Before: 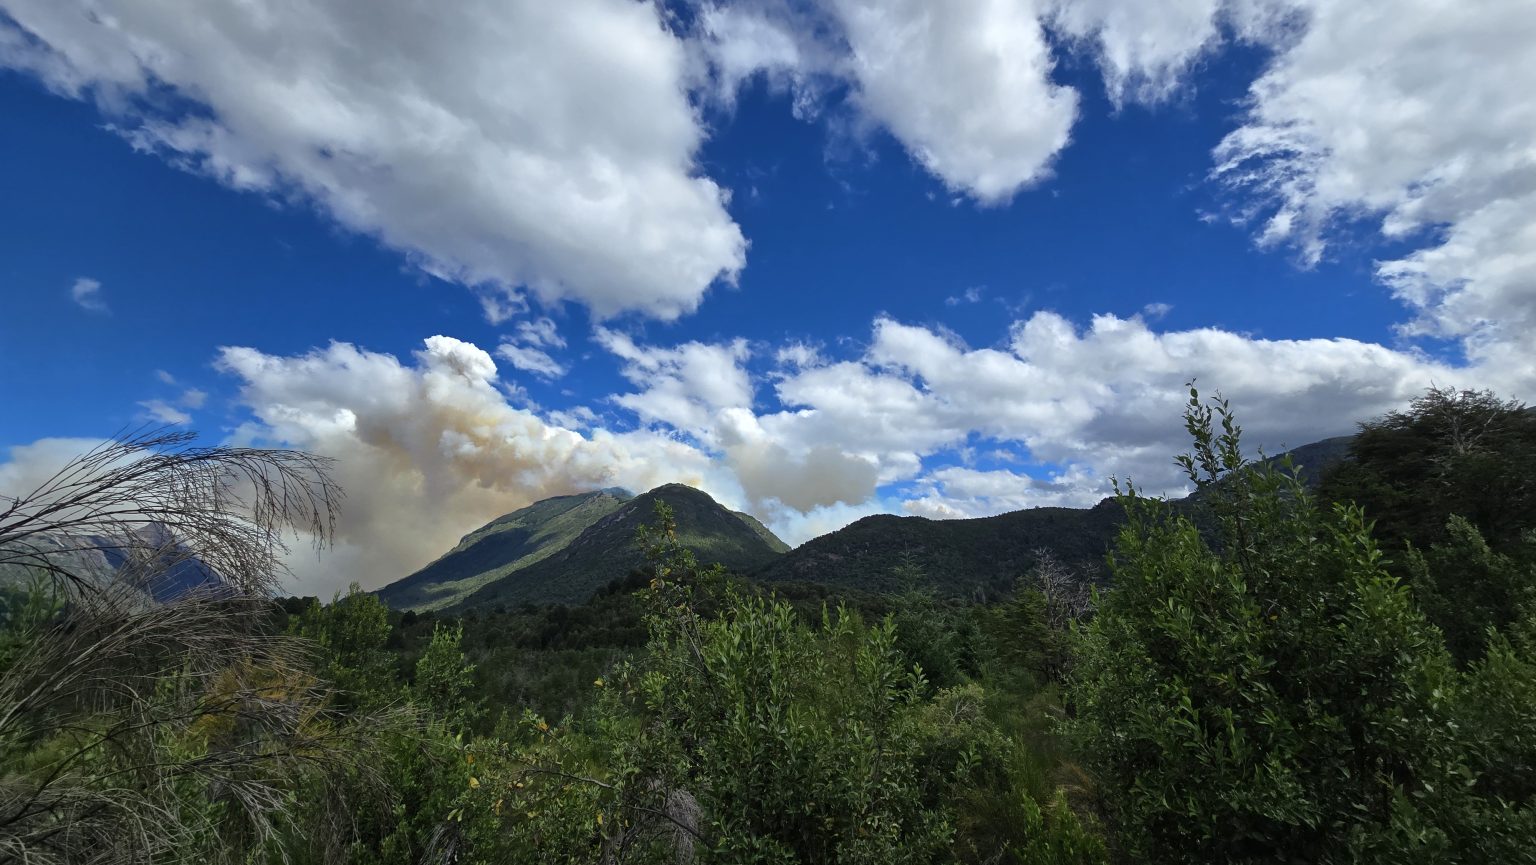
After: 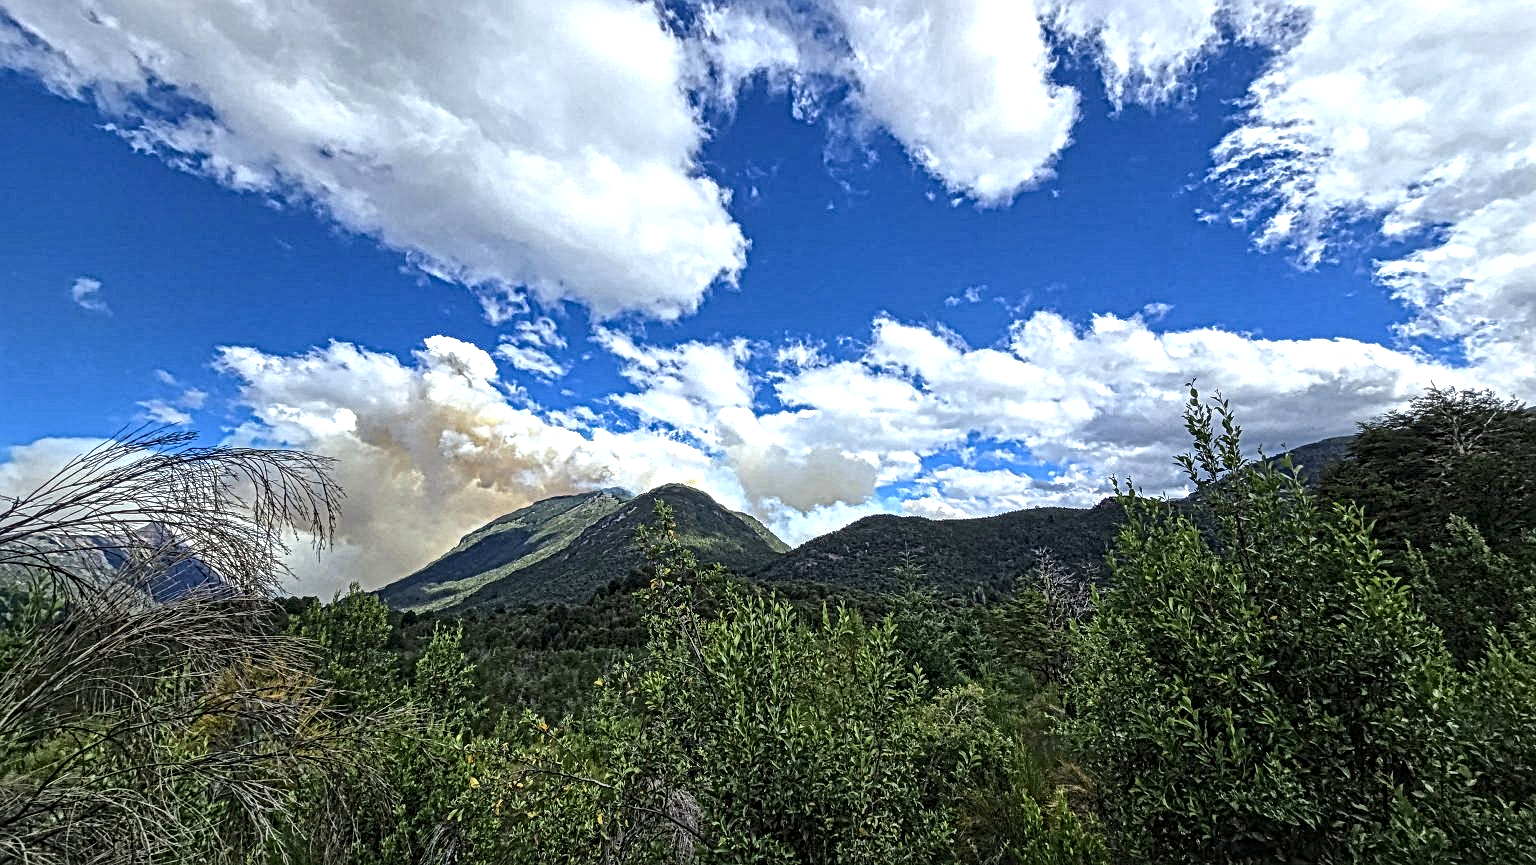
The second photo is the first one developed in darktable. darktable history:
exposure: exposure 0.647 EV, compensate highlight preservation false
local contrast: mode bilateral grid, contrast 19, coarseness 3, detail 298%, midtone range 0.2
